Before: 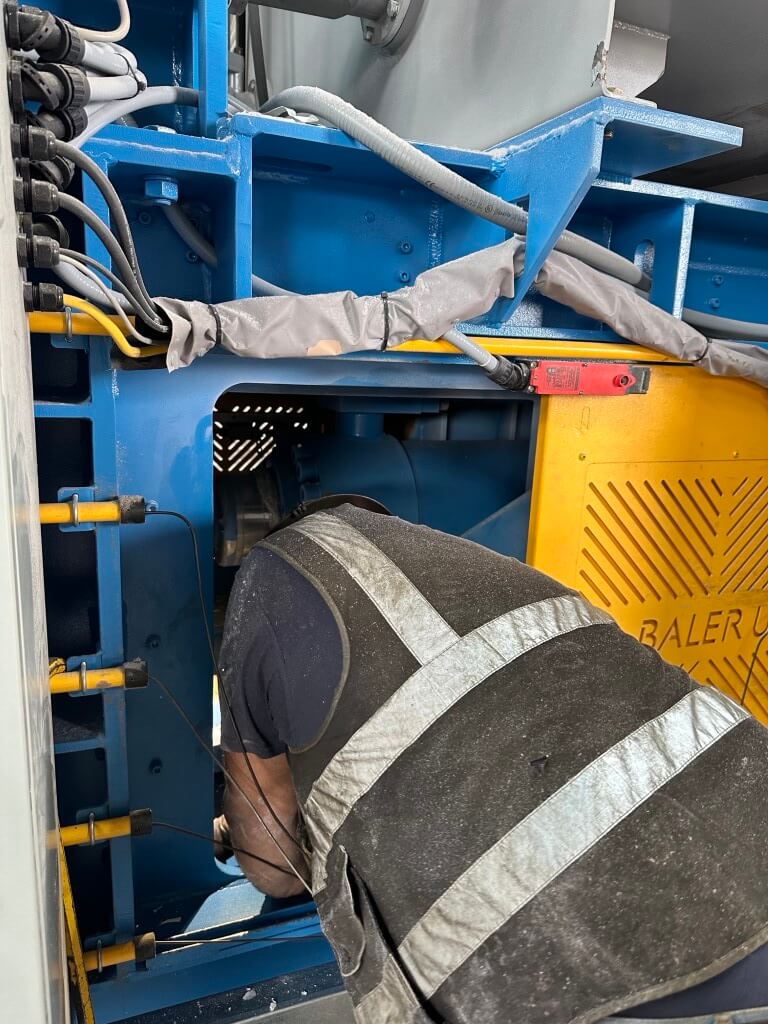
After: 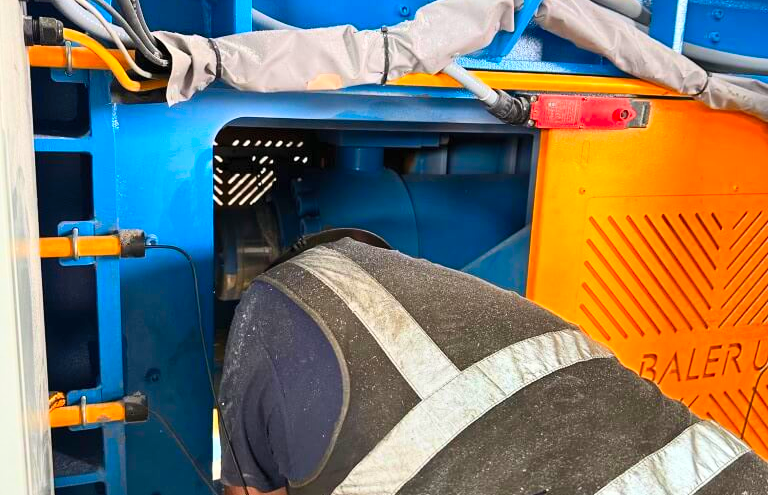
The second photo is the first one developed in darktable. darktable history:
contrast brightness saturation: contrast 0.2, brightness 0.2, saturation 0.8
crop and rotate: top 26.056%, bottom 25.543%
color zones: curves: ch1 [(0, 0.455) (0.063, 0.455) (0.286, 0.495) (0.429, 0.5) (0.571, 0.5) (0.714, 0.5) (0.857, 0.5) (1, 0.455)]; ch2 [(0, 0.532) (0.063, 0.521) (0.233, 0.447) (0.429, 0.489) (0.571, 0.5) (0.714, 0.5) (0.857, 0.5) (1, 0.532)]
